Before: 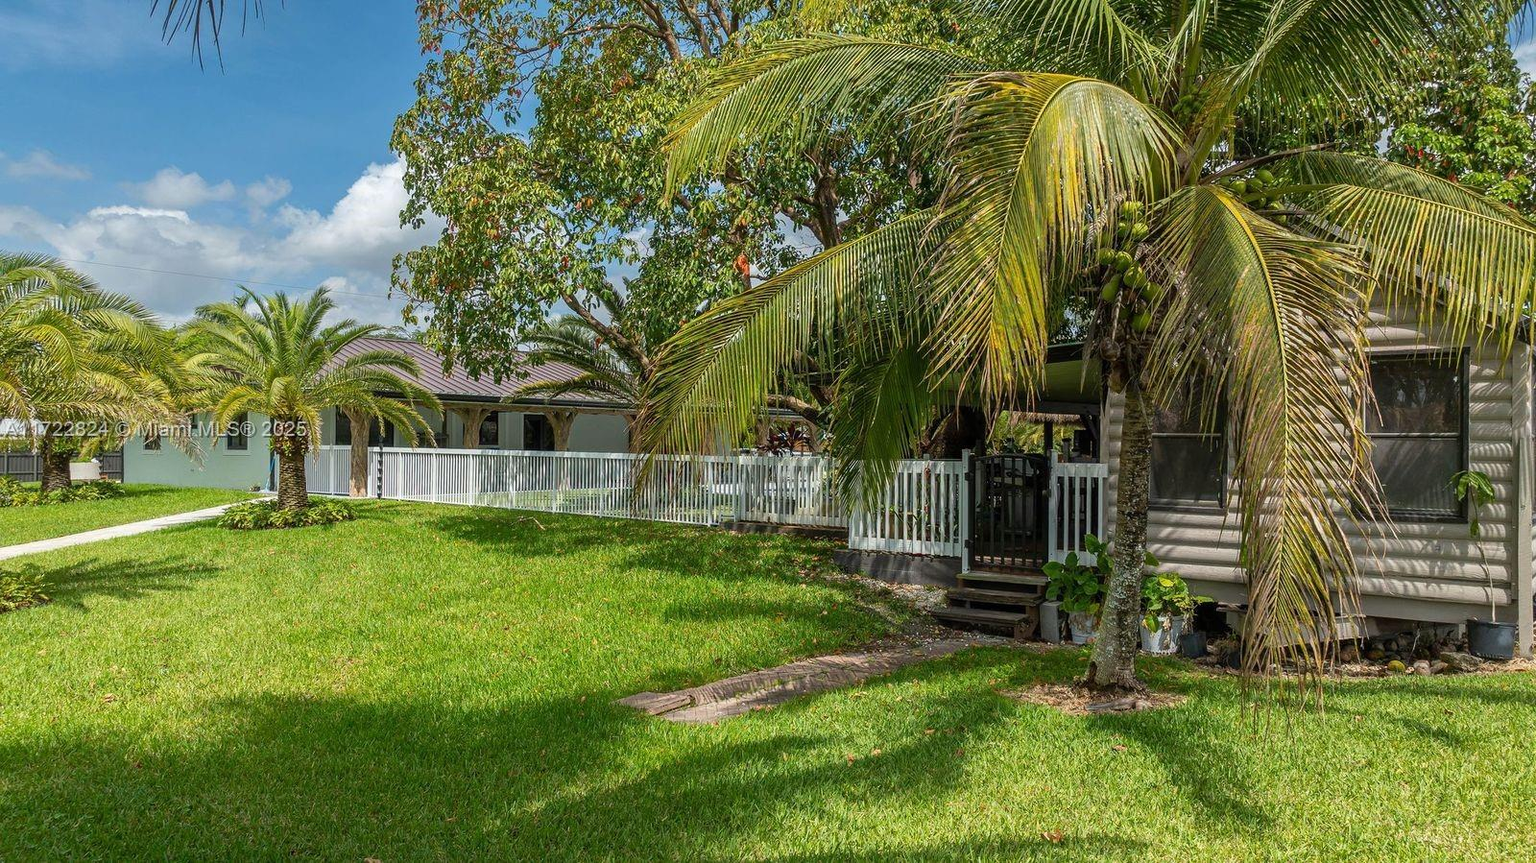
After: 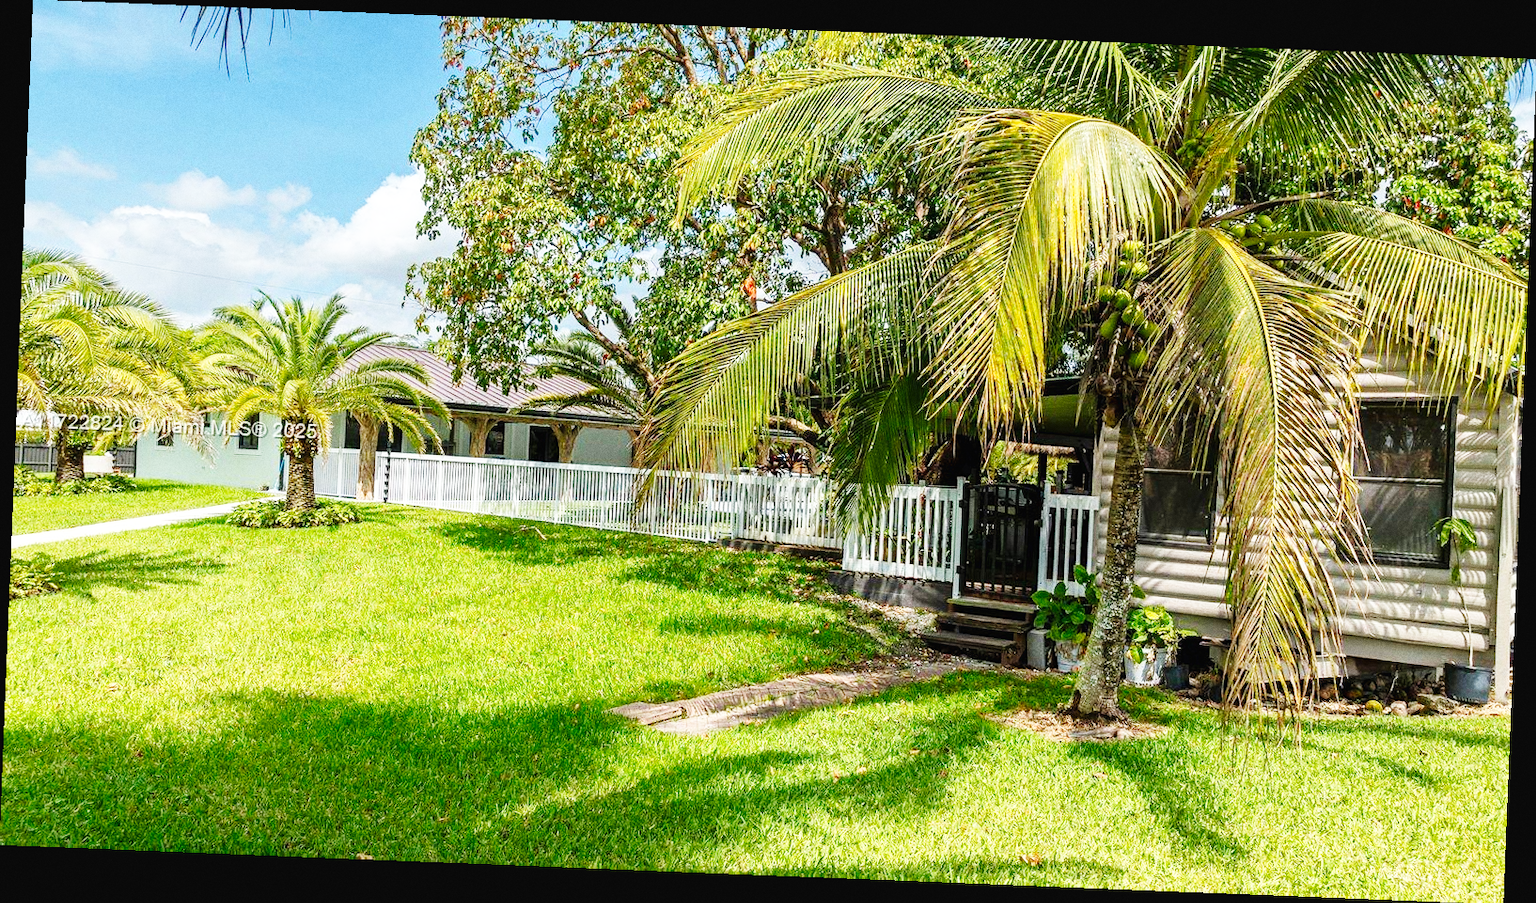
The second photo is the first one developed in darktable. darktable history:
rotate and perspective: rotation 2.27°, automatic cropping off
exposure: compensate highlight preservation false
base curve: curves: ch0 [(0, 0.003) (0.001, 0.002) (0.006, 0.004) (0.02, 0.022) (0.048, 0.086) (0.094, 0.234) (0.162, 0.431) (0.258, 0.629) (0.385, 0.8) (0.548, 0.918) (0.751, 0.988) (1, 1)], preserve colors none
grain: coarseness 0.09 ISO
